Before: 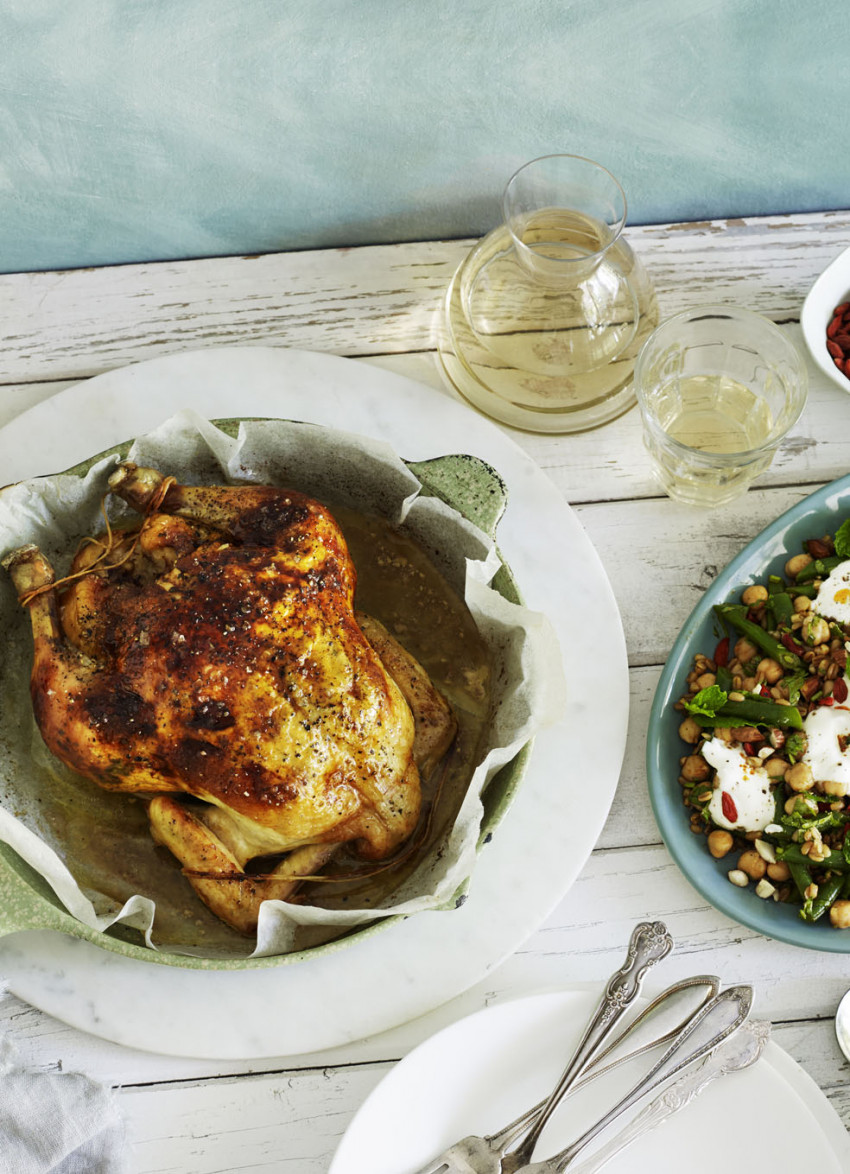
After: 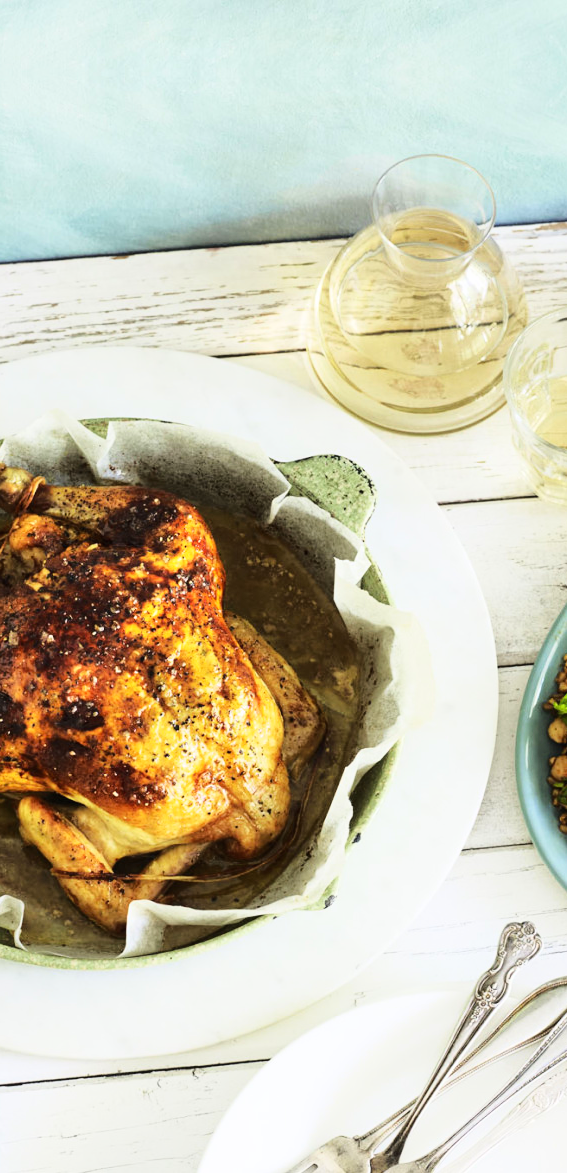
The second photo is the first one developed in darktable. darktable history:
contrast equalizer: y [[0.5, 0.5, 0.478, 0.5, 0.5, 0.5], [0.5 ×6], [0.5 ×6], [0 ×6], [0 ×6]]
crop and rotate: left 15.424%, right 17.843%
base curve: curves: ch0 [(0, 0) (0.028, 0.03) (0.121, 0.232) (0.46, 0.748) (0.859, 0.968) (1, 1)]
